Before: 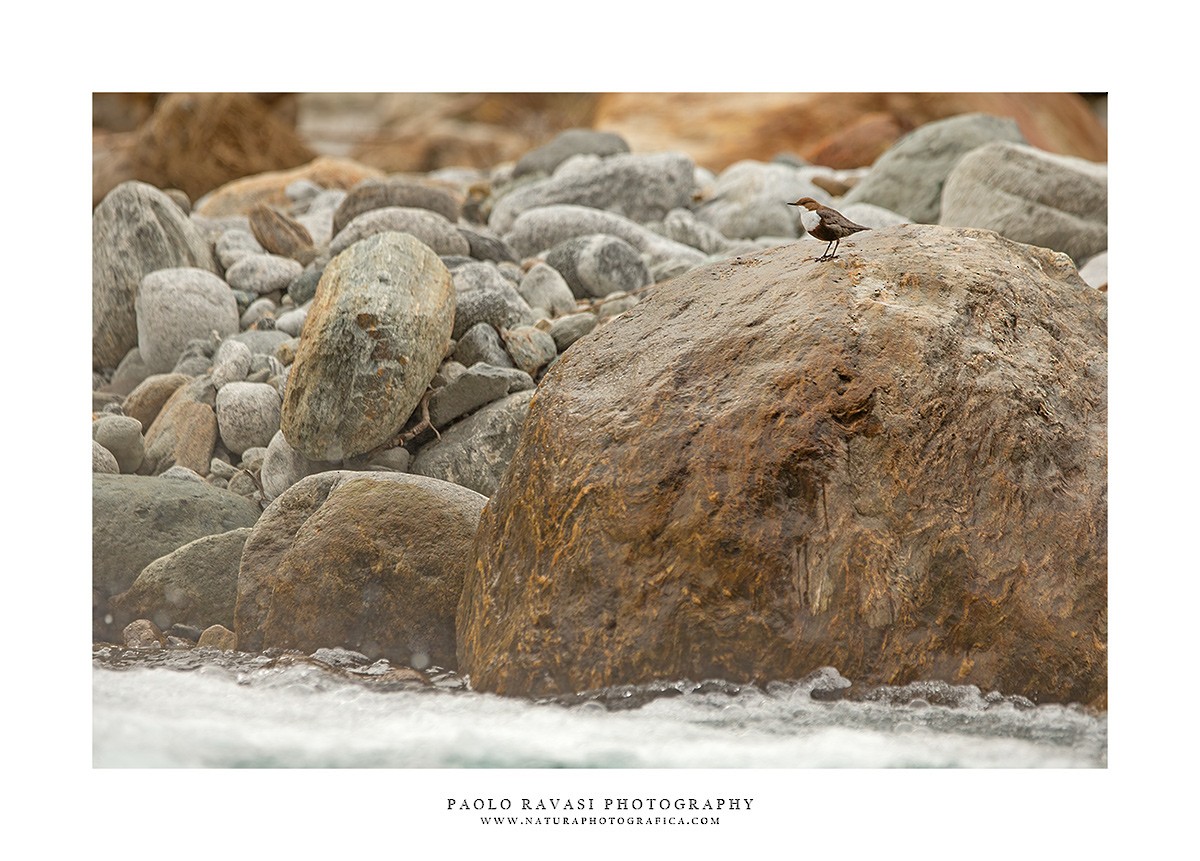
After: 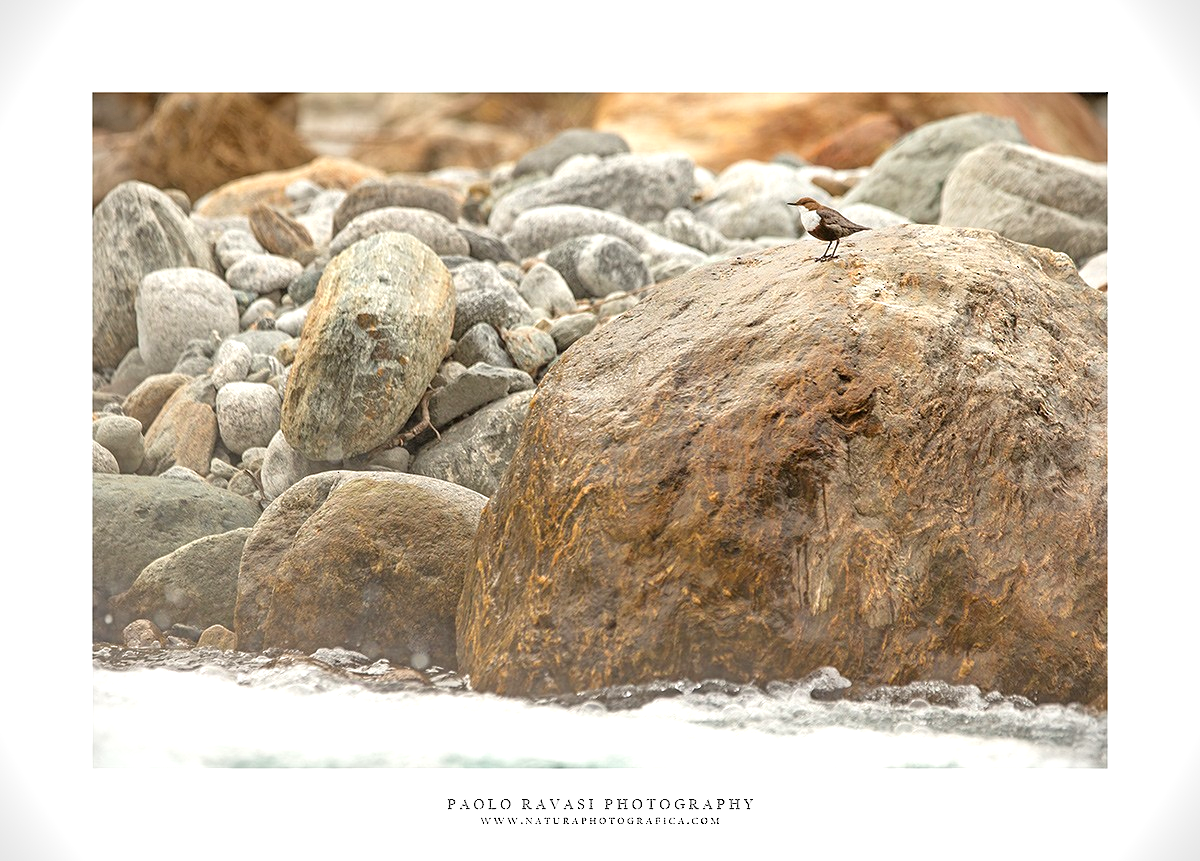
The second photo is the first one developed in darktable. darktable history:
exposure: exposure 0.648 EV, compensate highlight preservation false
vignetting: brightness -0.513, saturation -0.516, dithering 8-bit output
